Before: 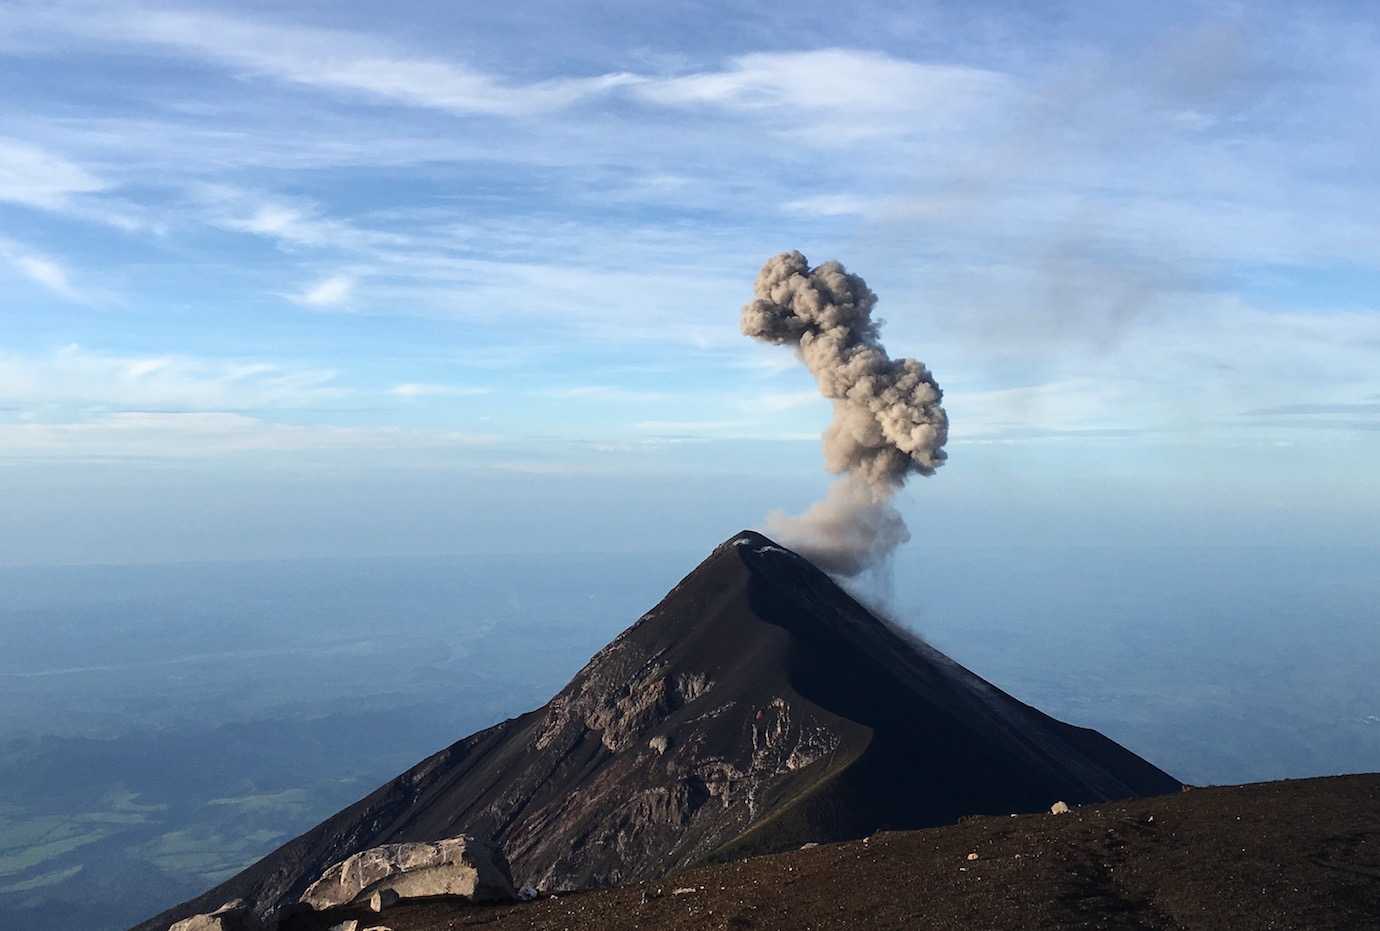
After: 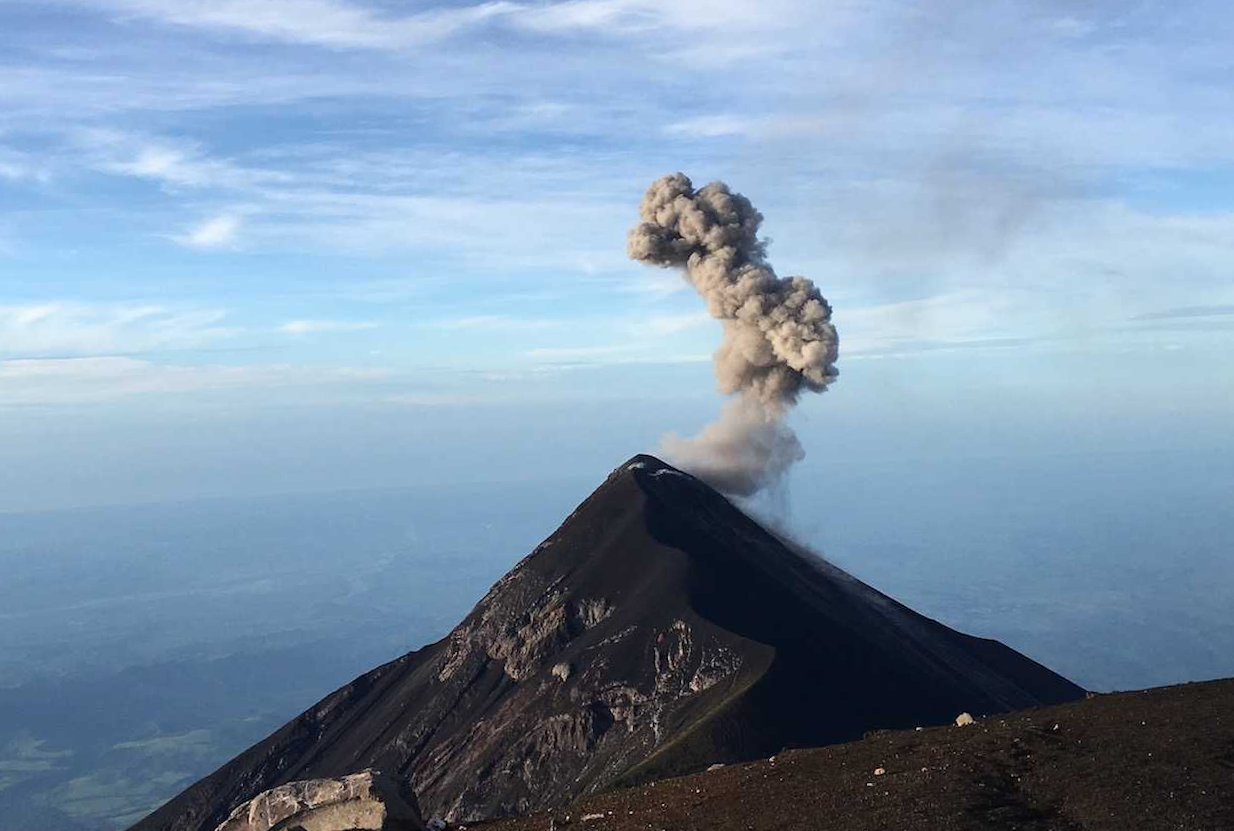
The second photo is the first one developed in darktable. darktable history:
crop and rotate: angle 2.19°, left 5.527%, top 5.706%
